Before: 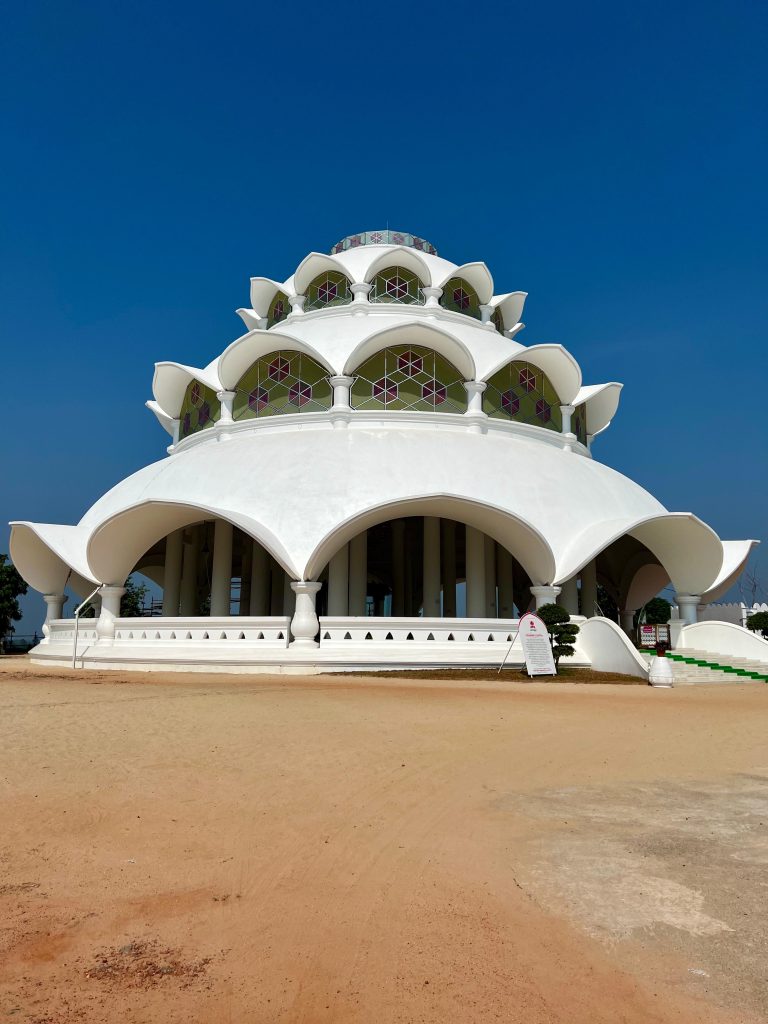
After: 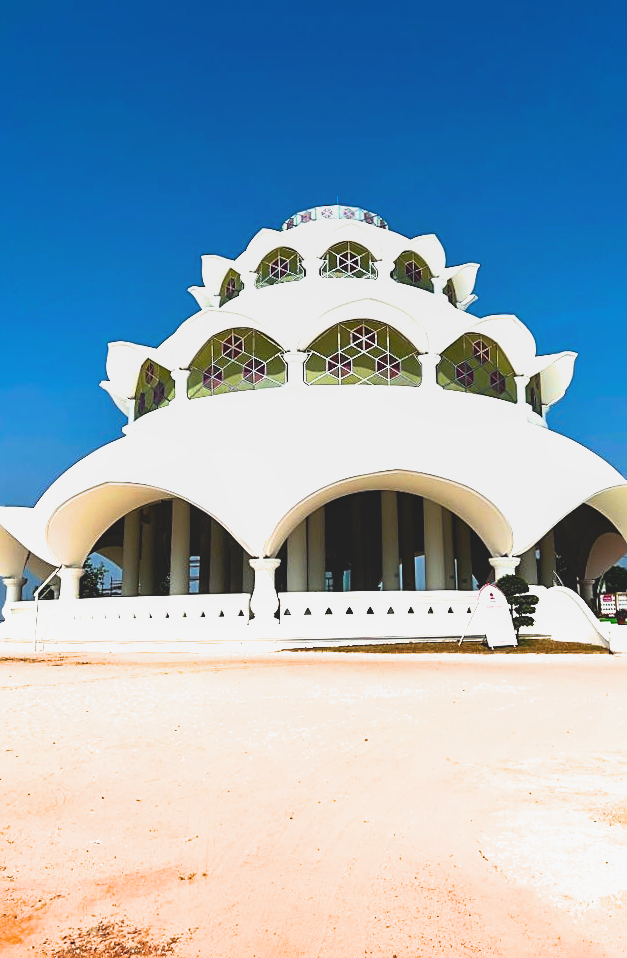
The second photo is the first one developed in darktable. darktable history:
sharpen: on, module defaults
color balance rgb: highlights gain › luminance 14.585%, perceptual saturation grading › global saturation 0.633%, perceptual brilliance grading › global brilliance 30.505%, perceptual brilliance grading › highlights 49.762%, perceptual brilliance grading › mid-tones 49.315%, perceptual brilliance grading › shadows -21.411%
filmic rgb: middle gray luminance 18.35%, black relative exposure -11.12 EV, white relative exposure 3.74 EV, target black luminance 0%, hardness 5.88, latitude 58%, contrast 0.965, shadows ↔ highlights balance 49.65%, color science v6 (2022)
local contrast: highlights 69%, shadows 65%, detail 81%, midtone range 0.33
crop and rotate: angle 1.36°, left 4.292%, top 0.986%, right 11.495%, bottom 2.49%
